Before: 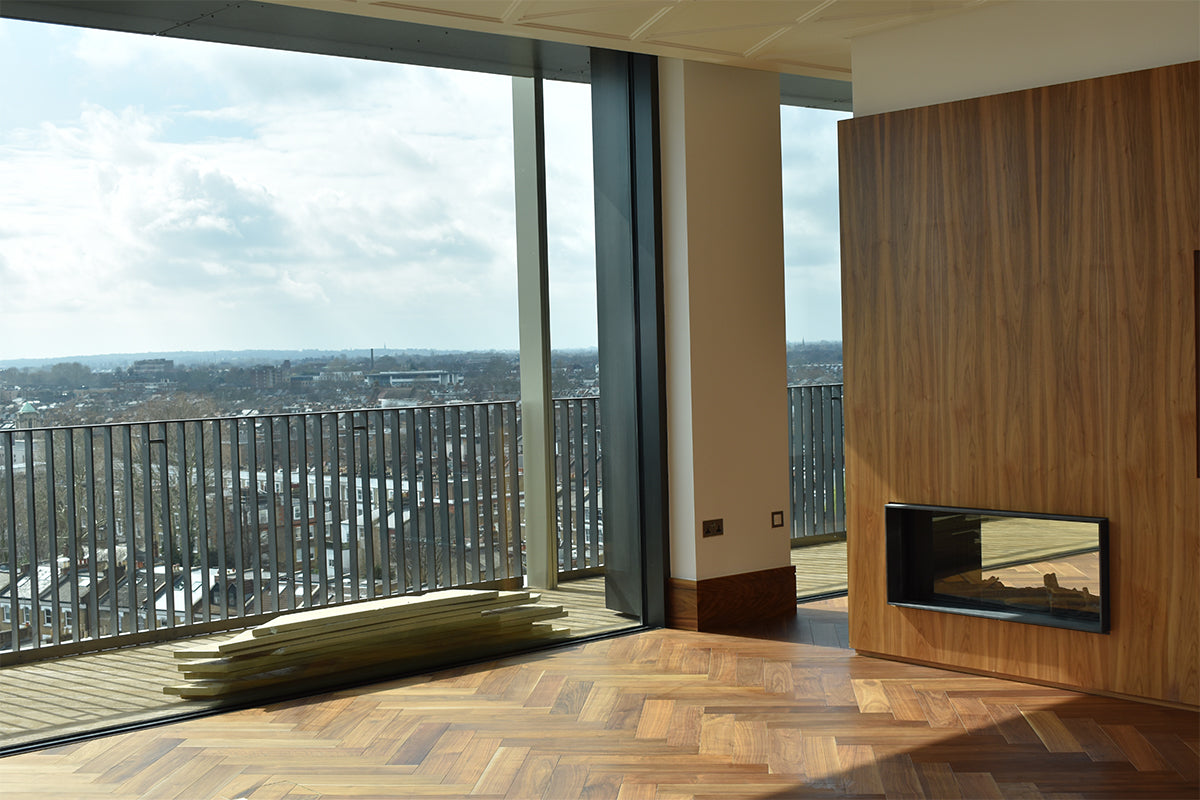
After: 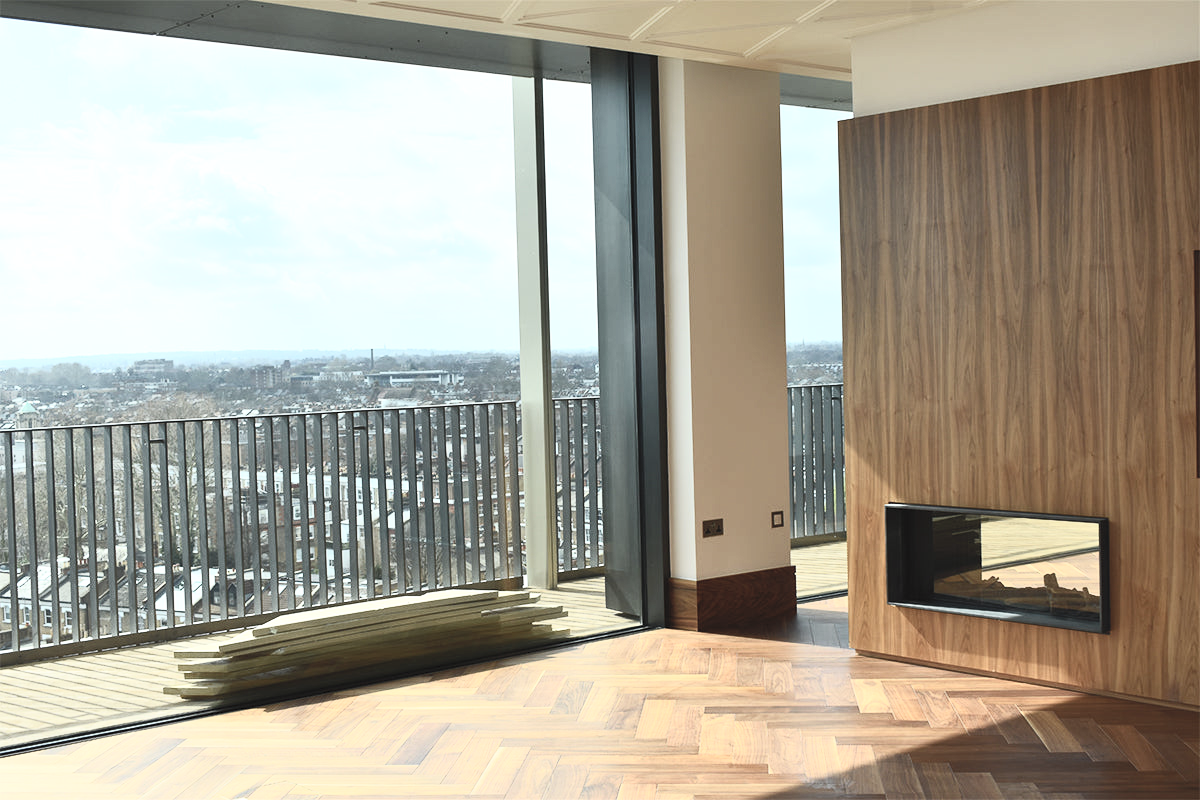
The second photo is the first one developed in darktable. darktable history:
contrast brightness saturation: contrast 0.418, brightness 0.549, saturation -0.193
